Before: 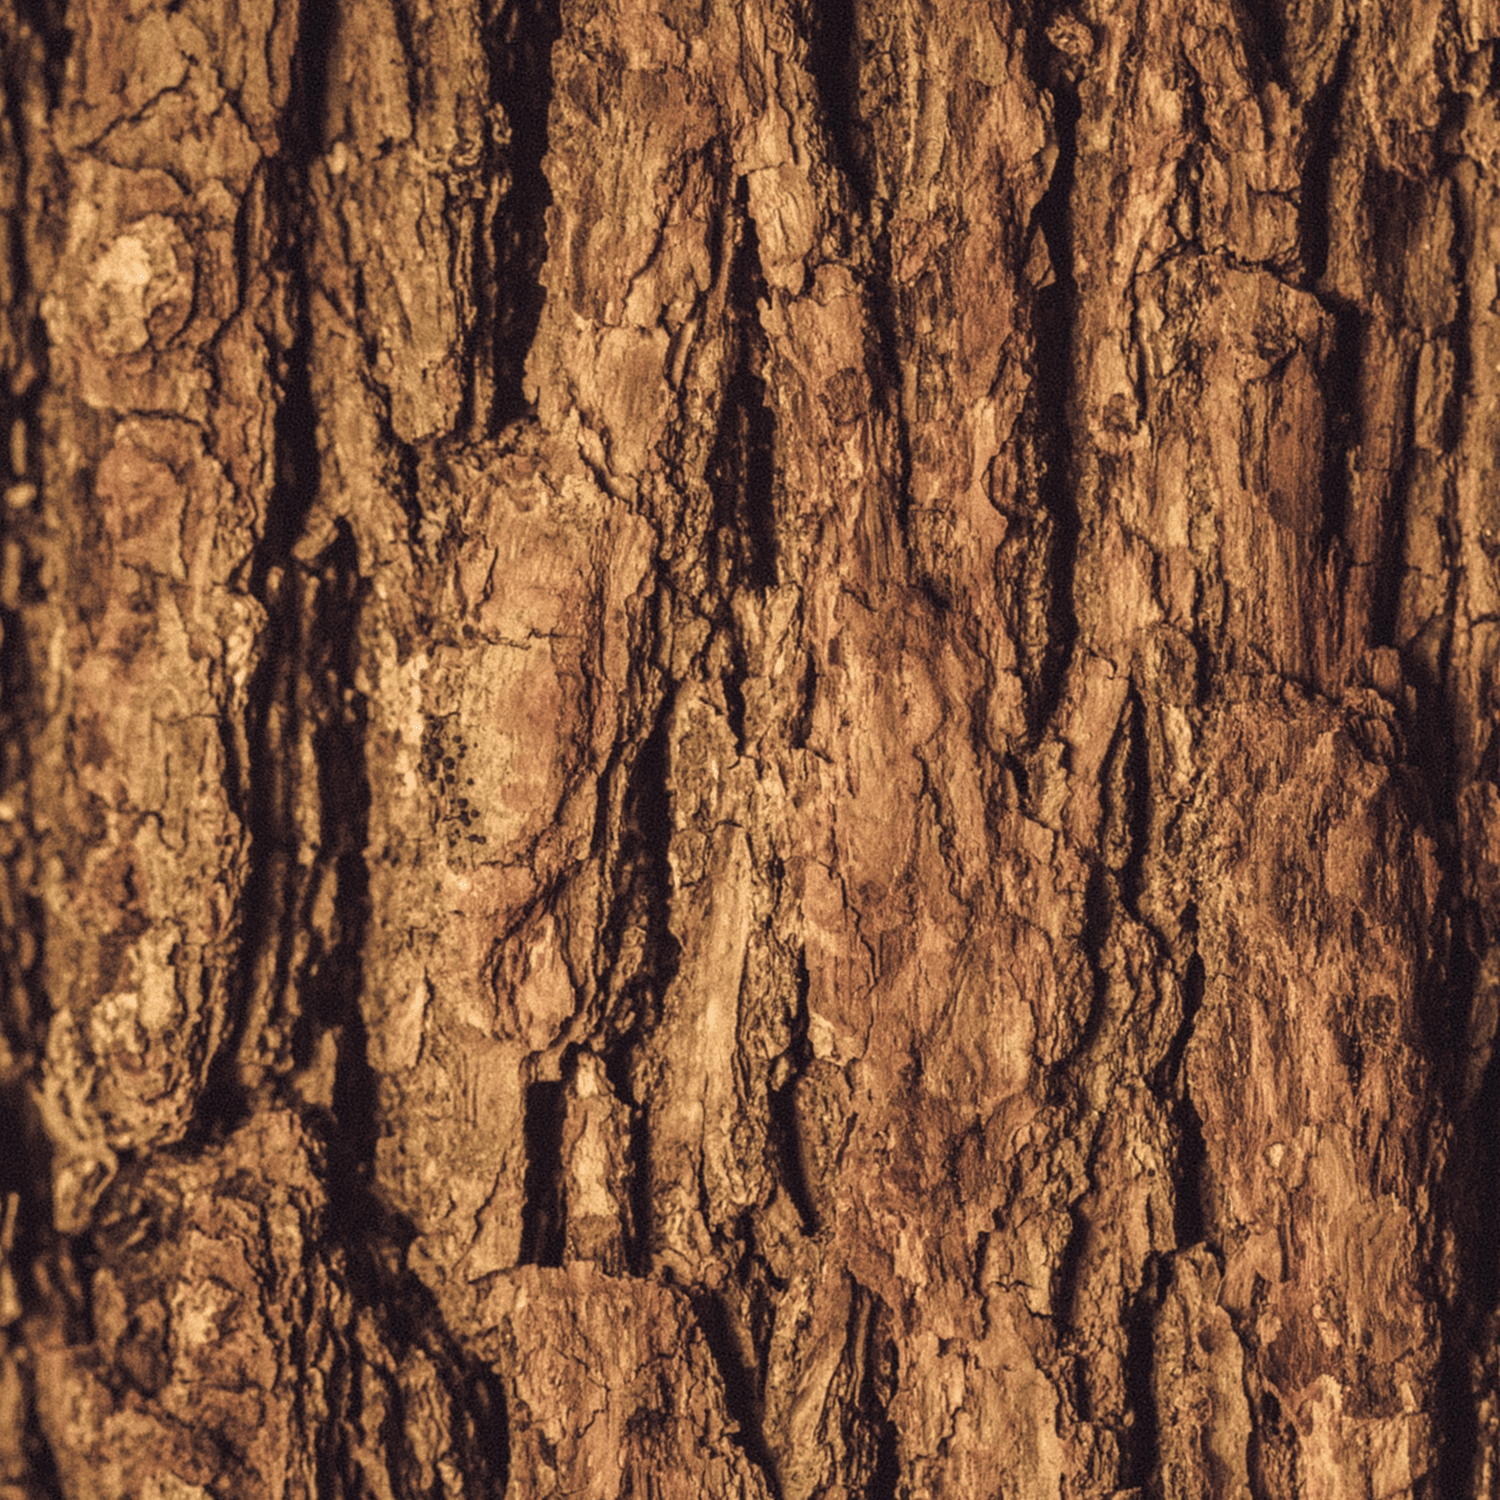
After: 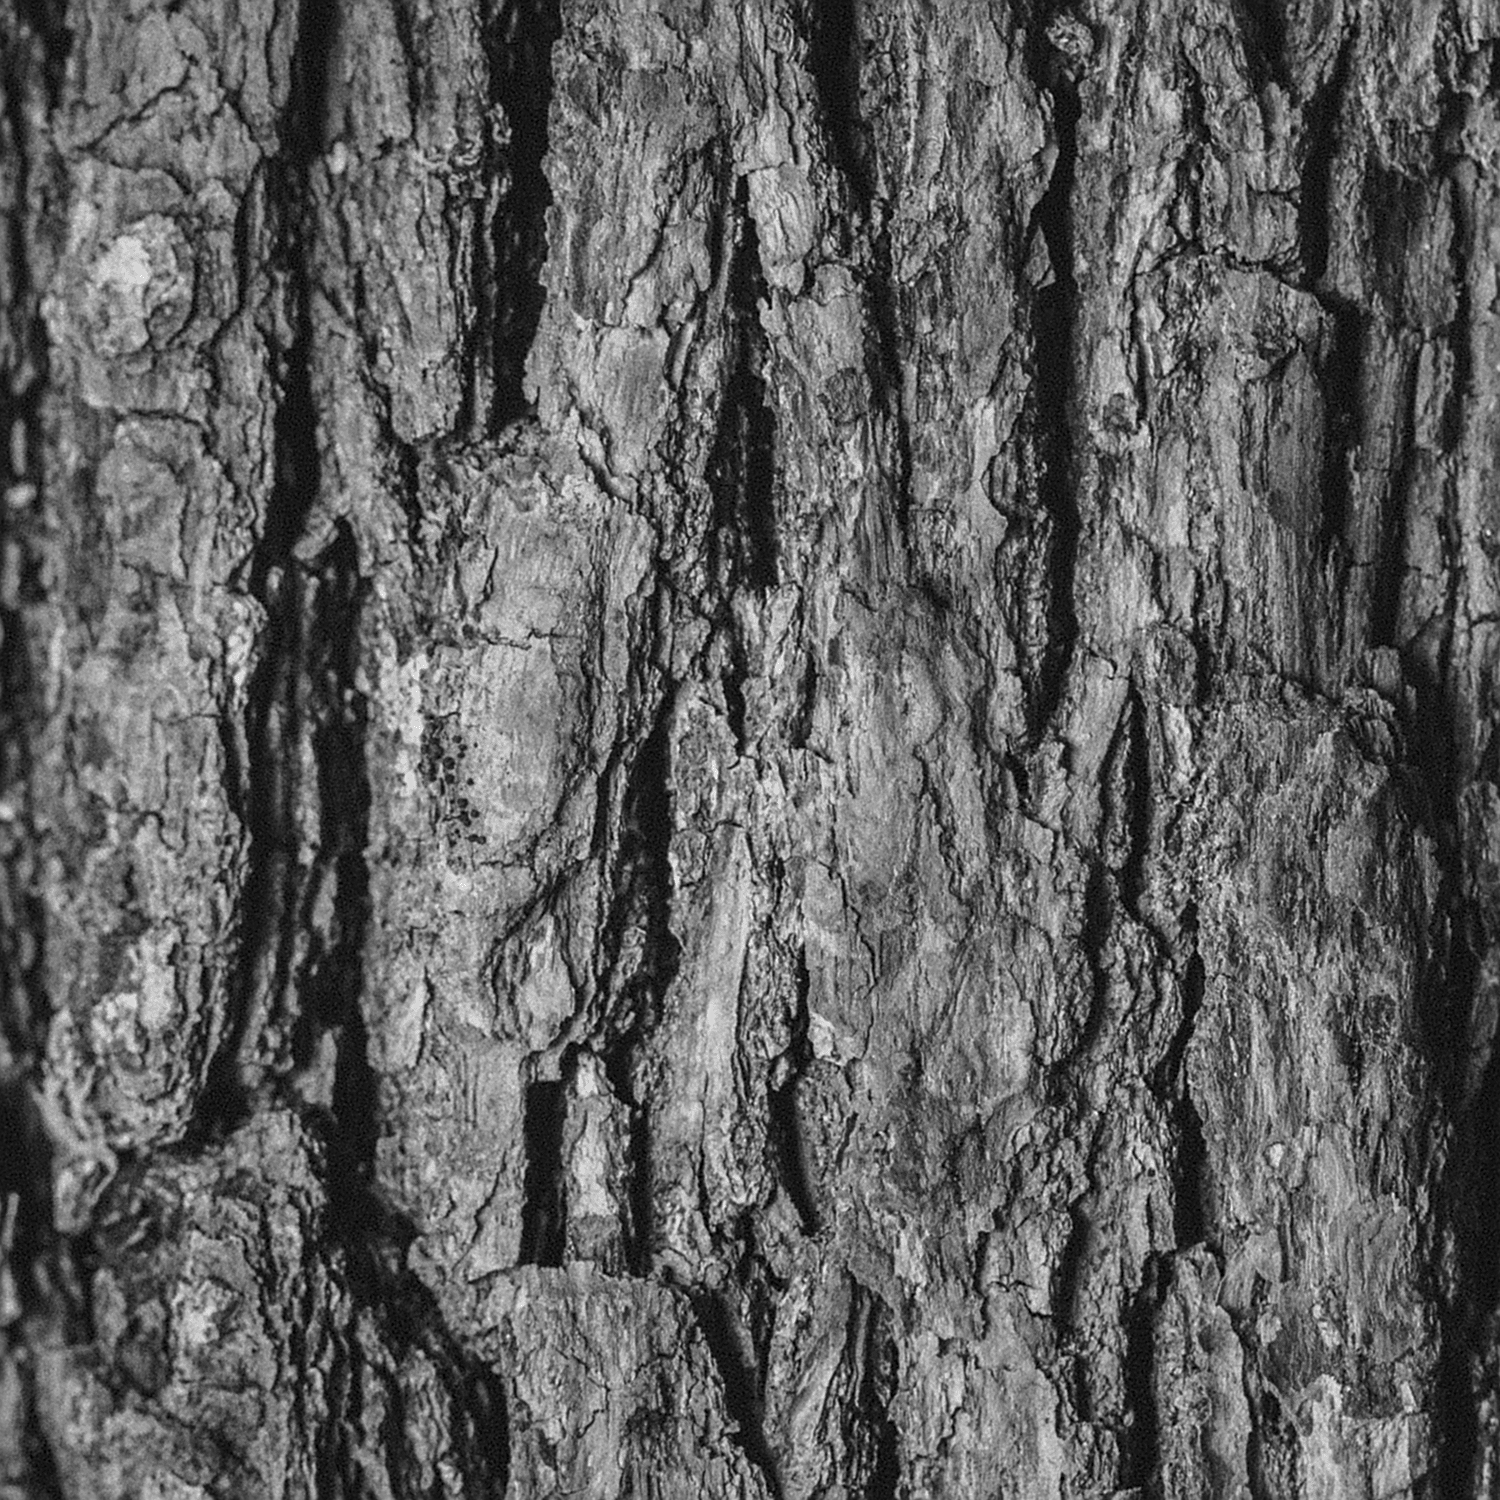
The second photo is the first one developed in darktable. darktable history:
sharpen: on, module defaults
monochrome: a 16.06, b 15.48, size 1
white balance: red 1.029, blue 0.92
